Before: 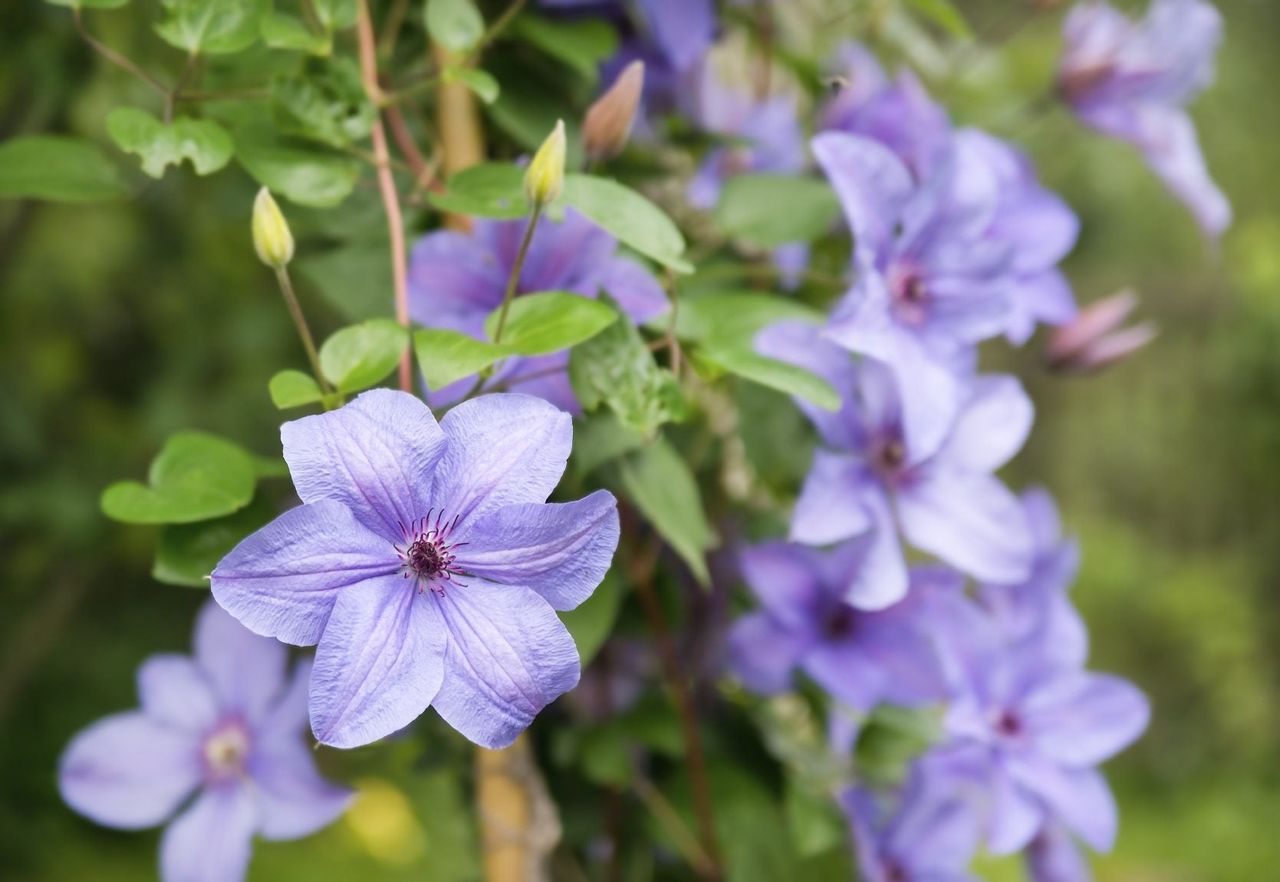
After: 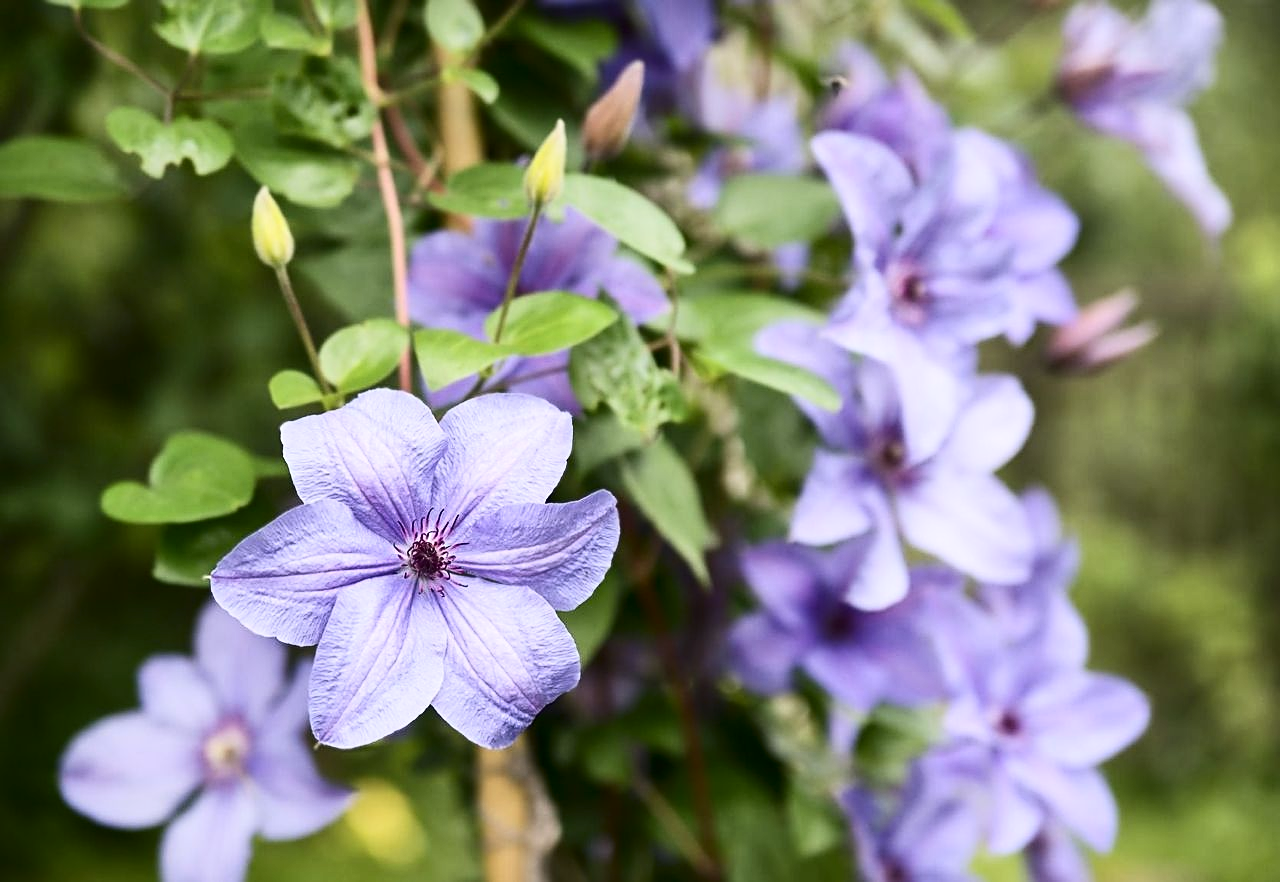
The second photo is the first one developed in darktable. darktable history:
contrast brightness saturation: contrast 0.276
sharpen: on, module defaults
